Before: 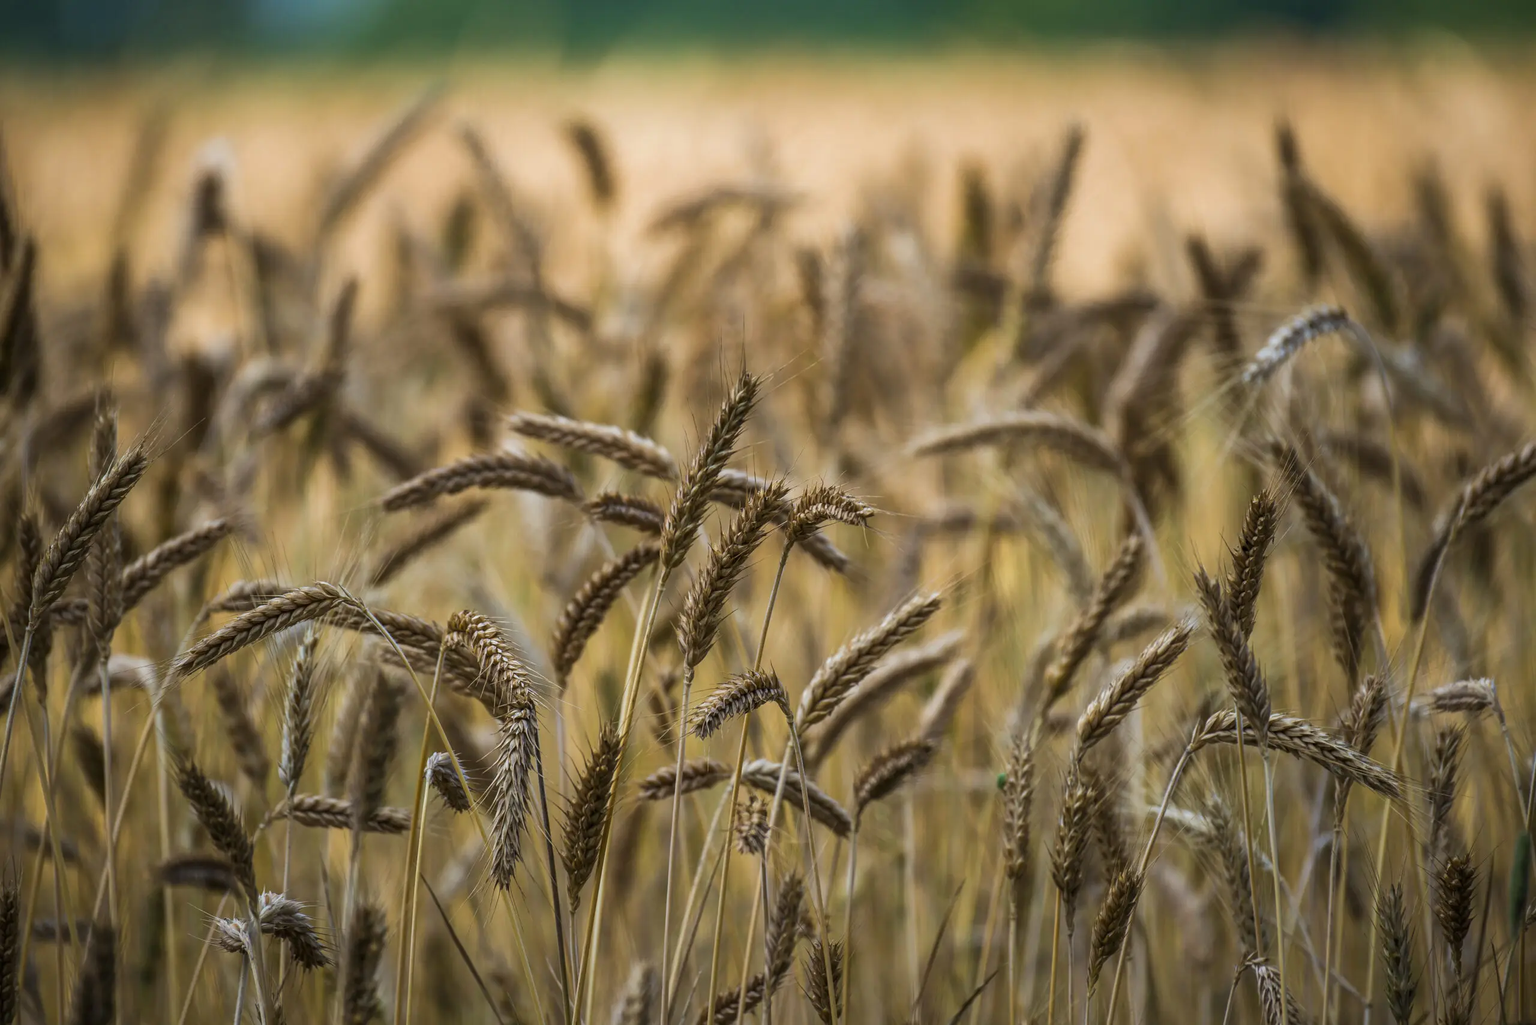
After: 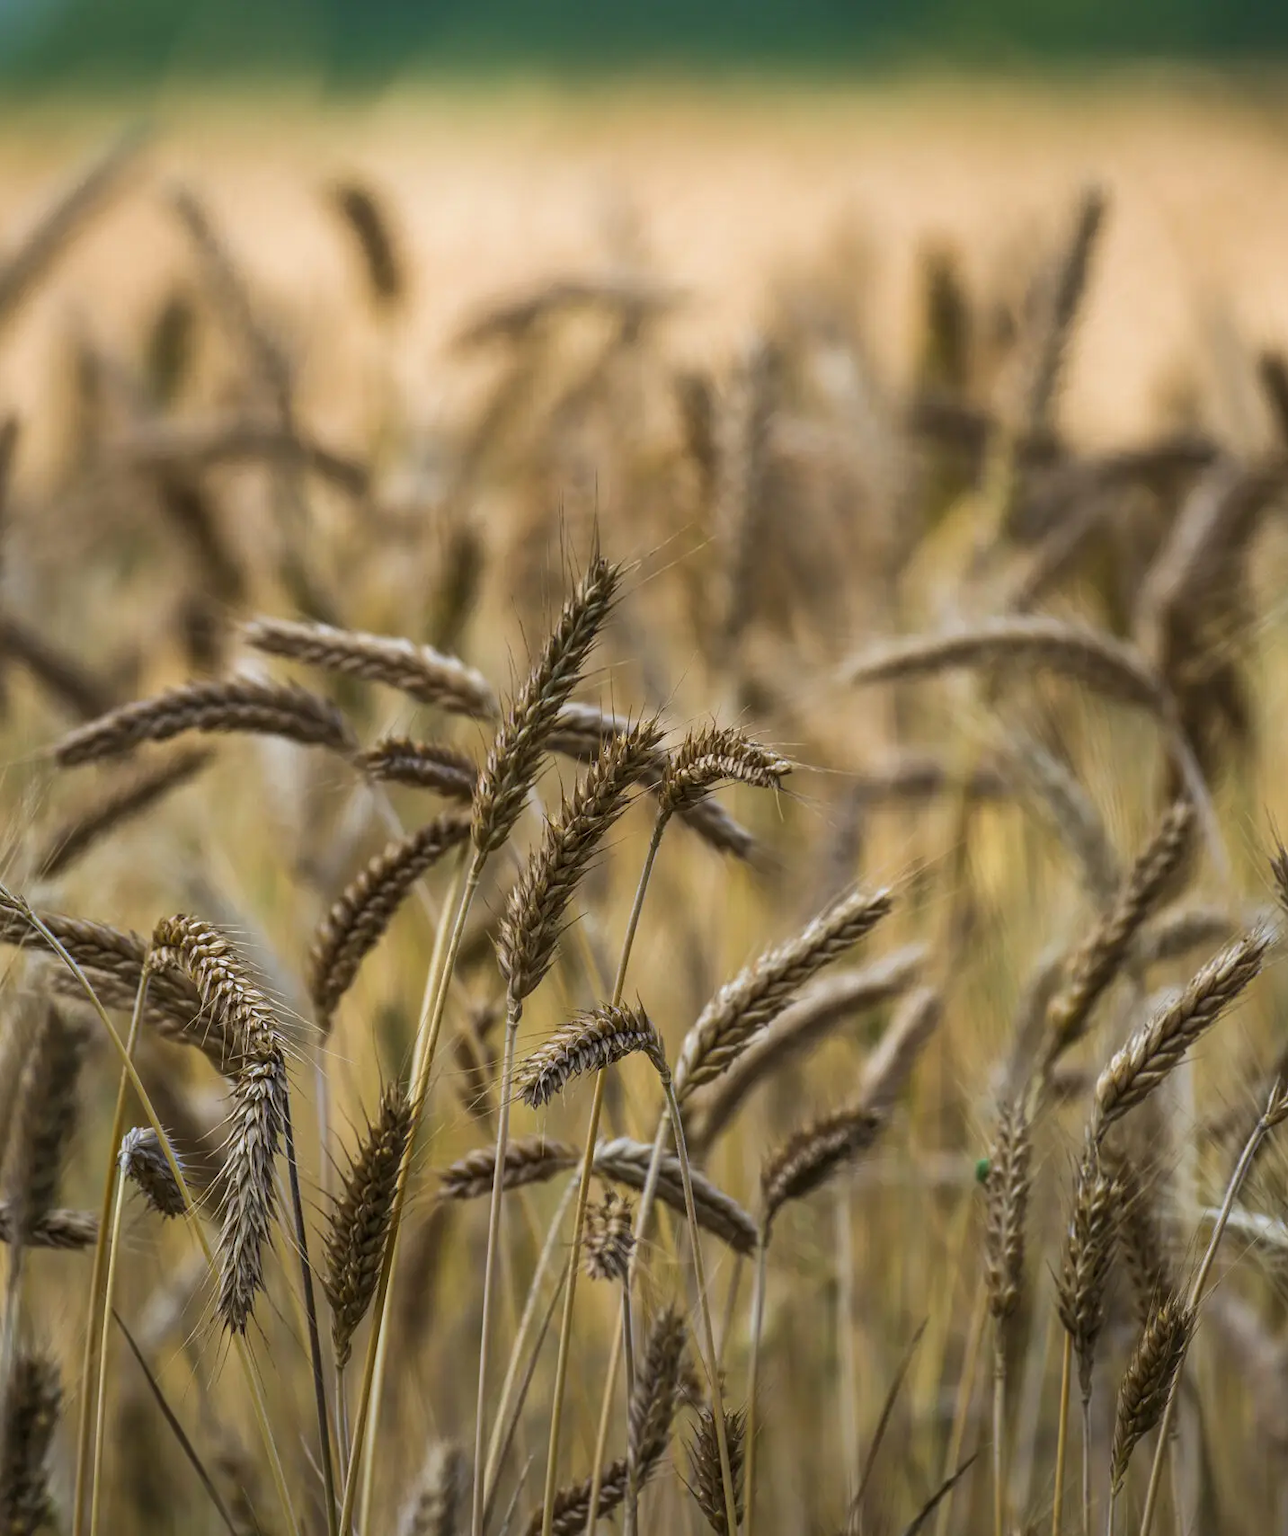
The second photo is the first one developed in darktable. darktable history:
shadows and highlights: shadows -1.38, highlights 39.06
crop and rotate: left 22.502%, right 21.47%
